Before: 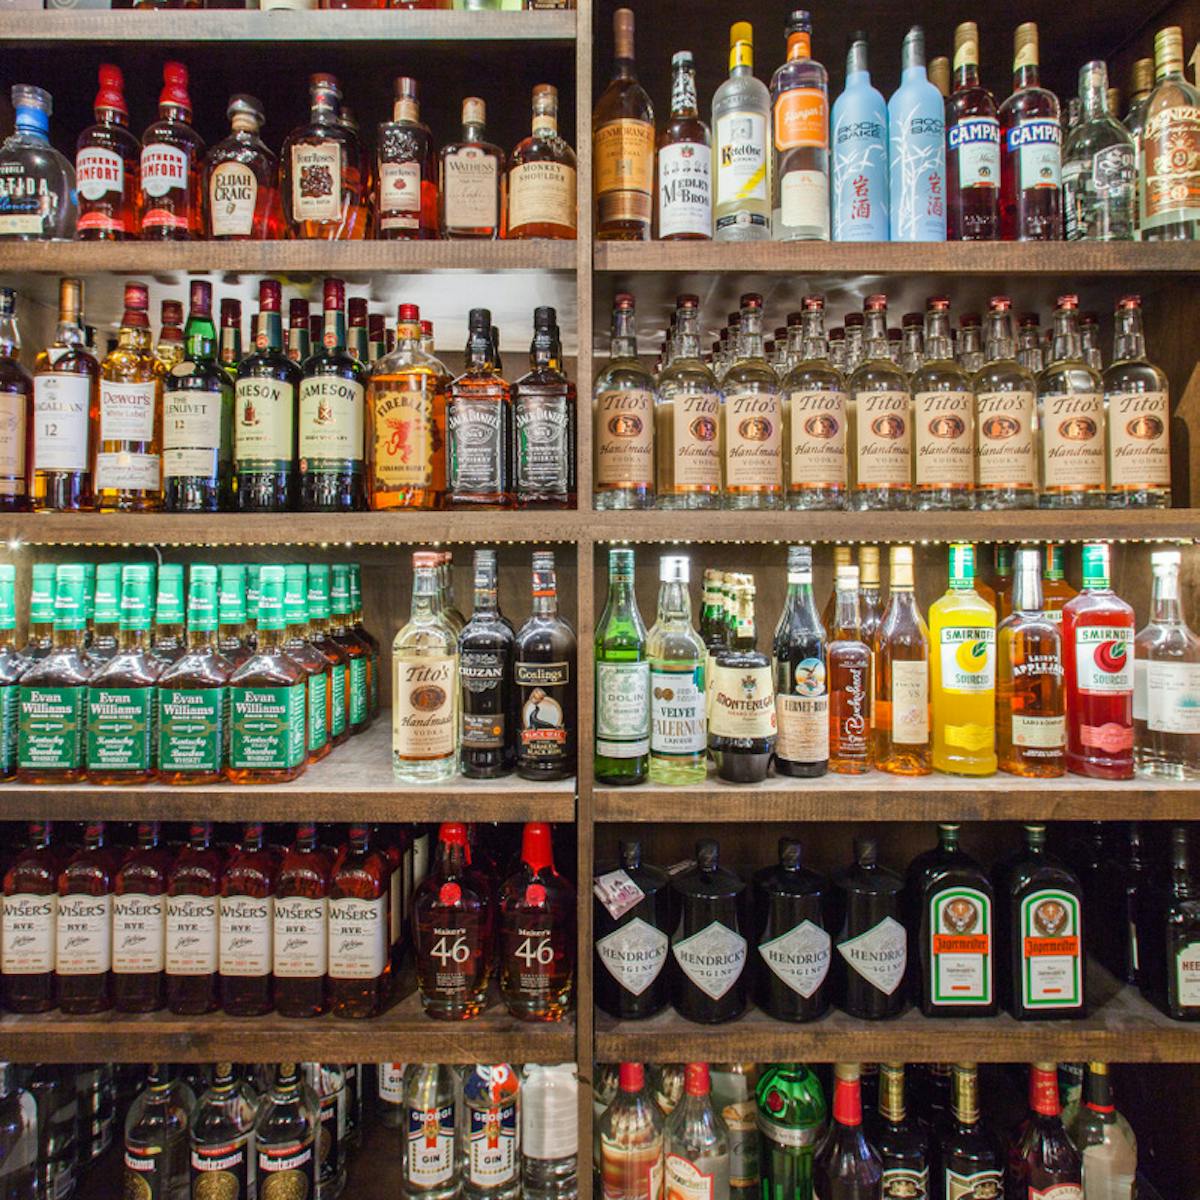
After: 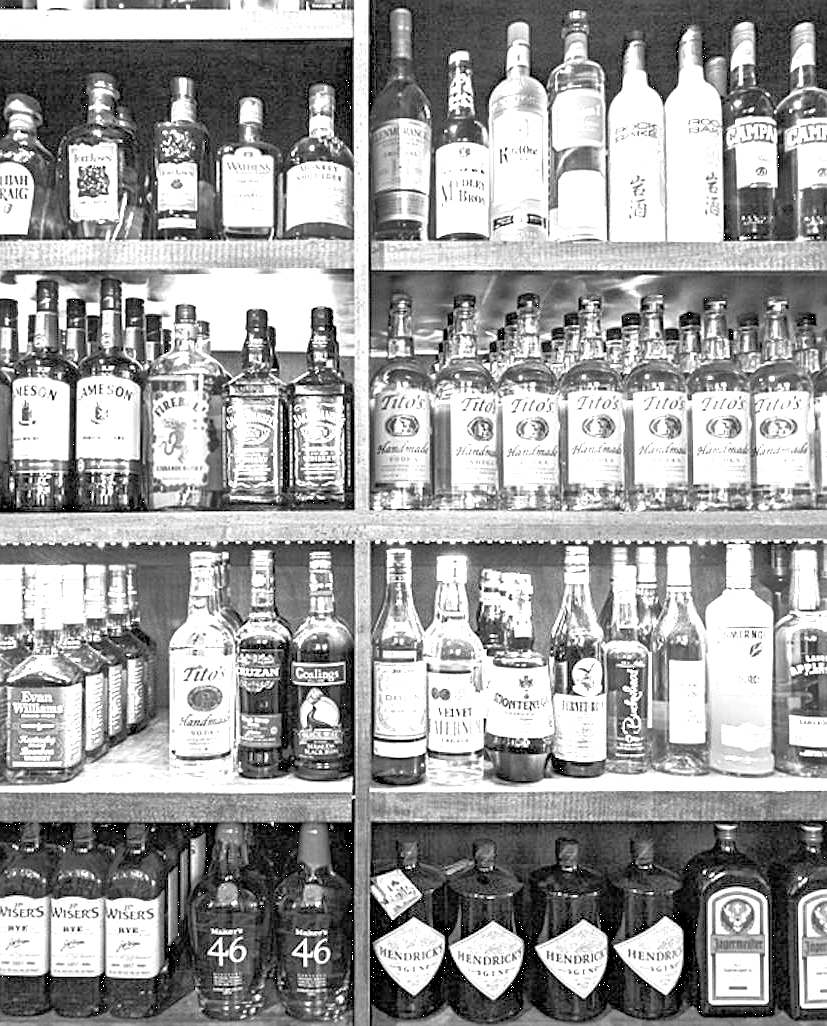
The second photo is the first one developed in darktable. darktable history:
crop: left 18.624%, right 12.417%, bottom 14.47%
sharpen: on, module defaults
contrast brightness saturation: saturation -0.048
exposure: black level correction 0.001, exposure 1.647 EV, compensate exposure bias true, compensate highlight preservation false
tone equalizer: -7 EV 0.165 EV, -6 EV 0.569 EV, -5 EV 1.13 EV, -4 EV 1.32 EV, -3 EV 1.15 EV, -2 EV 0.6 EV, -1 EV 0.154 EV
haze removal: strength 0.288, distance 0.245, compatibility mode true, adaptive false
color calibration: output gray [0.21, 0.42, 0.37, 0], illuminant custom, x 0.371, y 0.382, temperature 4283.27 K, clip negative RGB from gamut false
